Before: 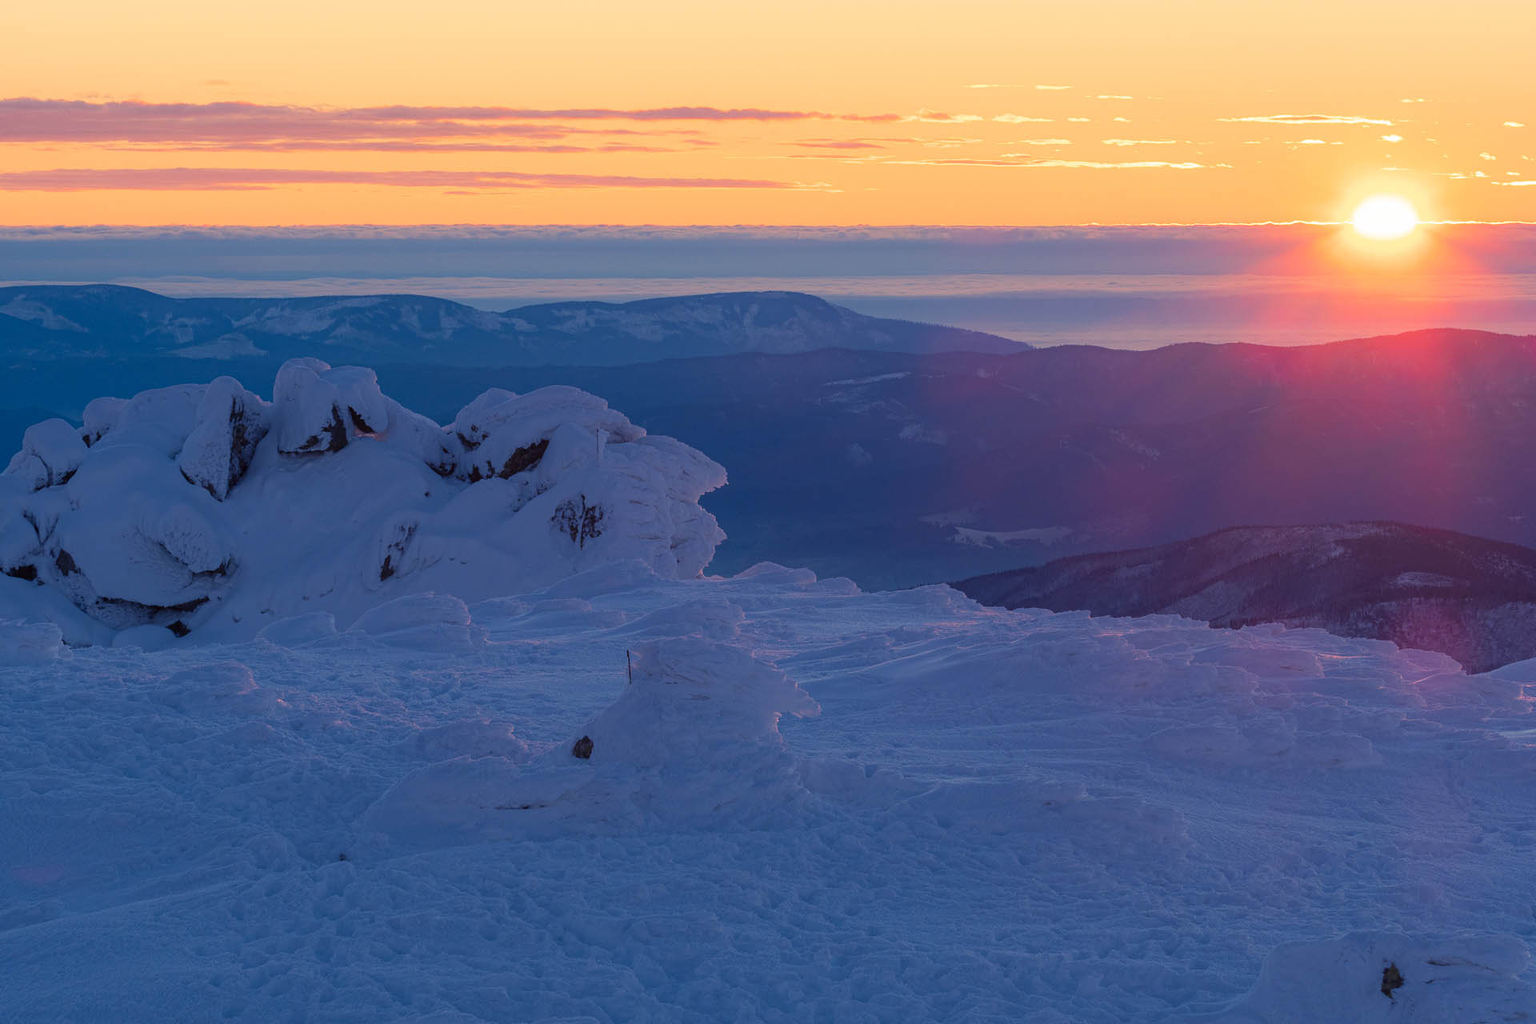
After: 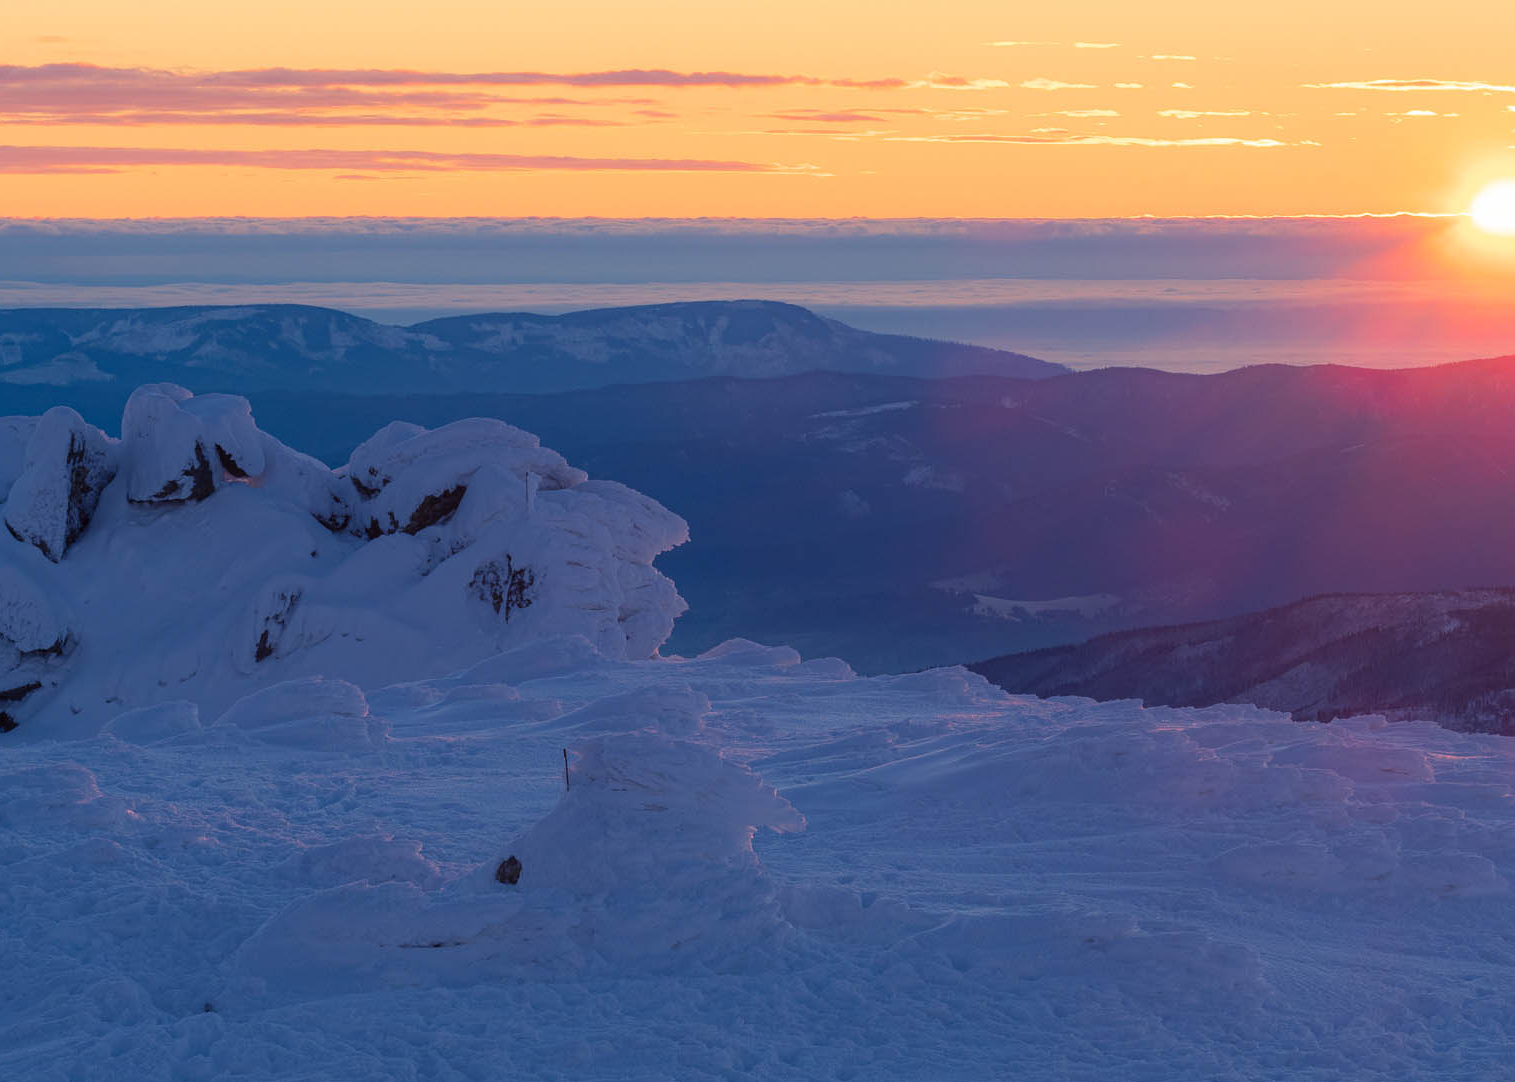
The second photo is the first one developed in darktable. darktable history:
crop: left 11.498%, top 5.035%, right 9.593%, bottom 10.381%
